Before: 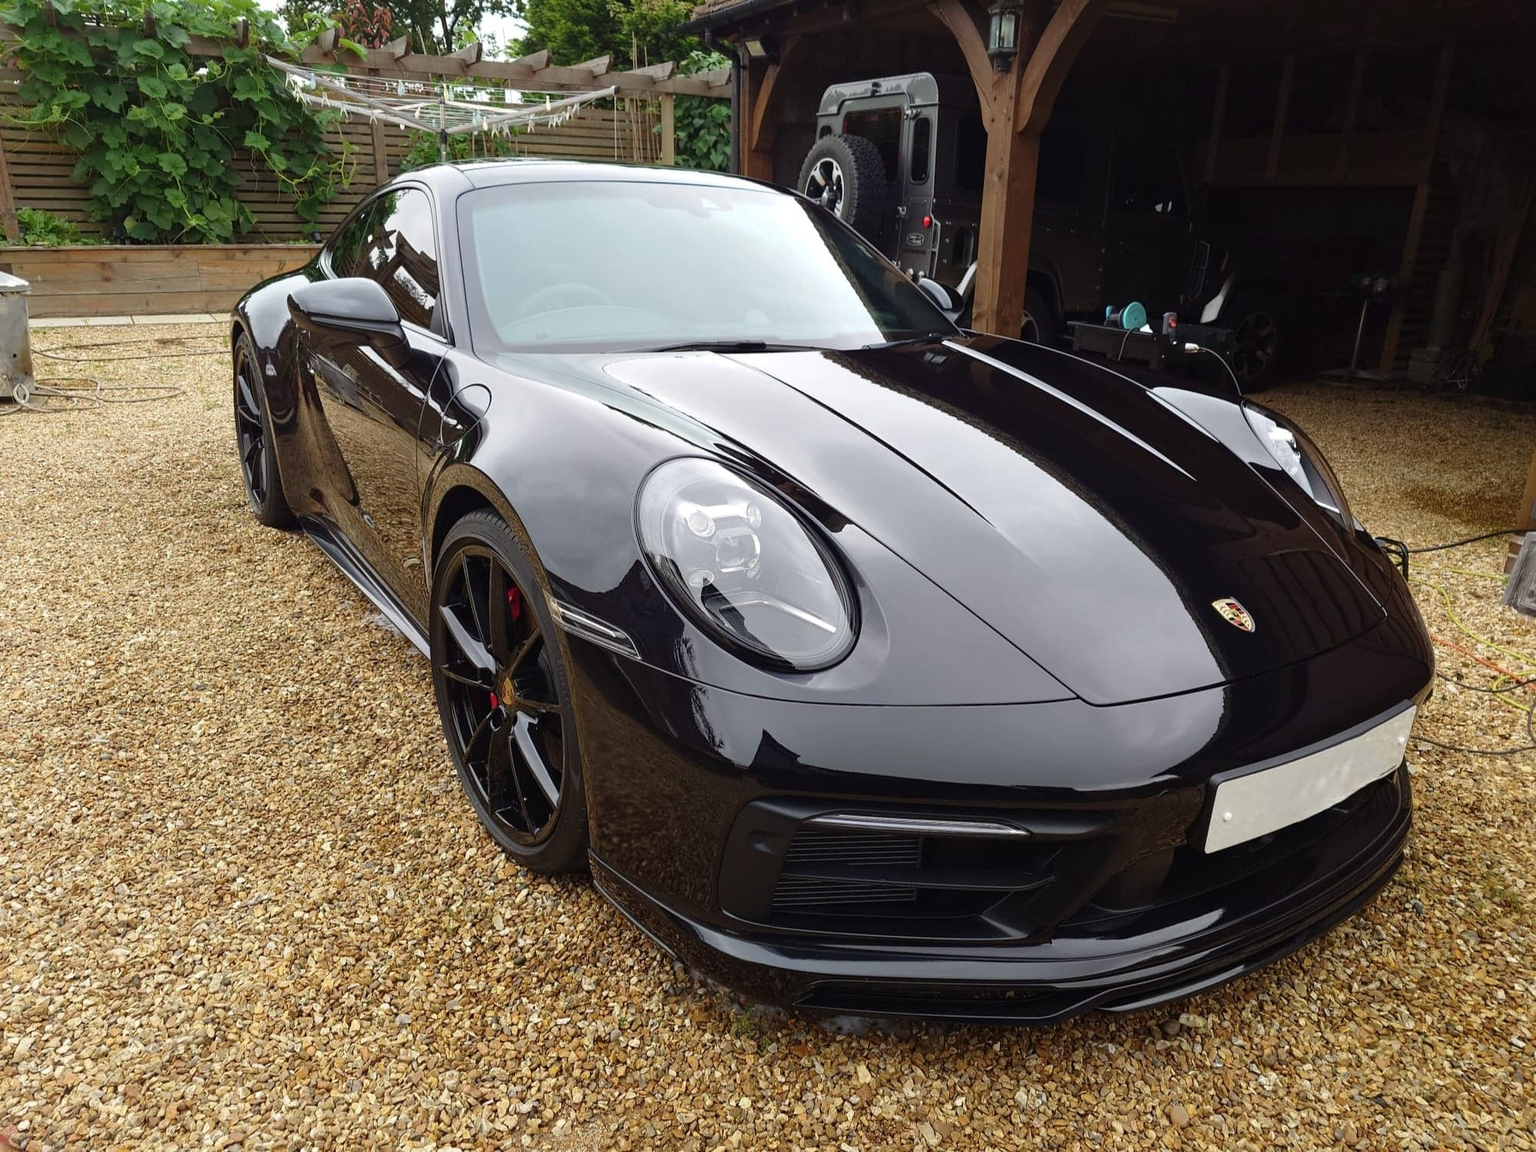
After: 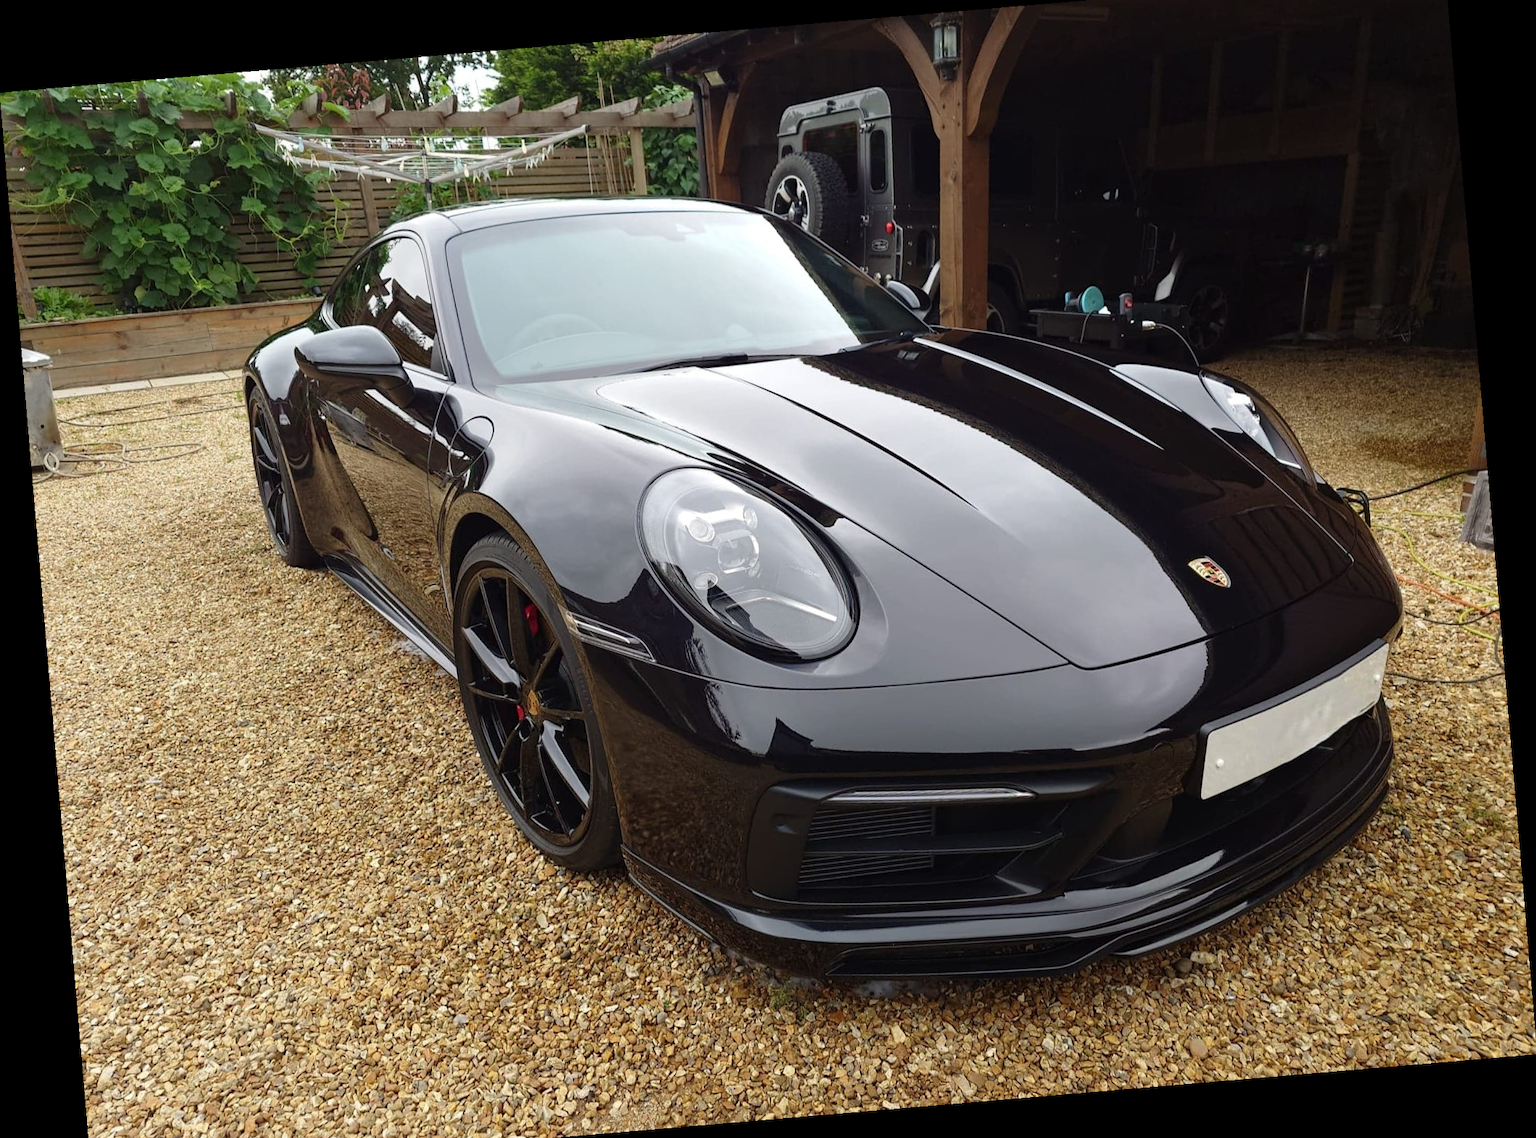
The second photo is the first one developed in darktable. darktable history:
rotate and perspective: rotation -4.86°, automatic cropping off
crop and rotate: top 2.479%, bottom 3.018%
